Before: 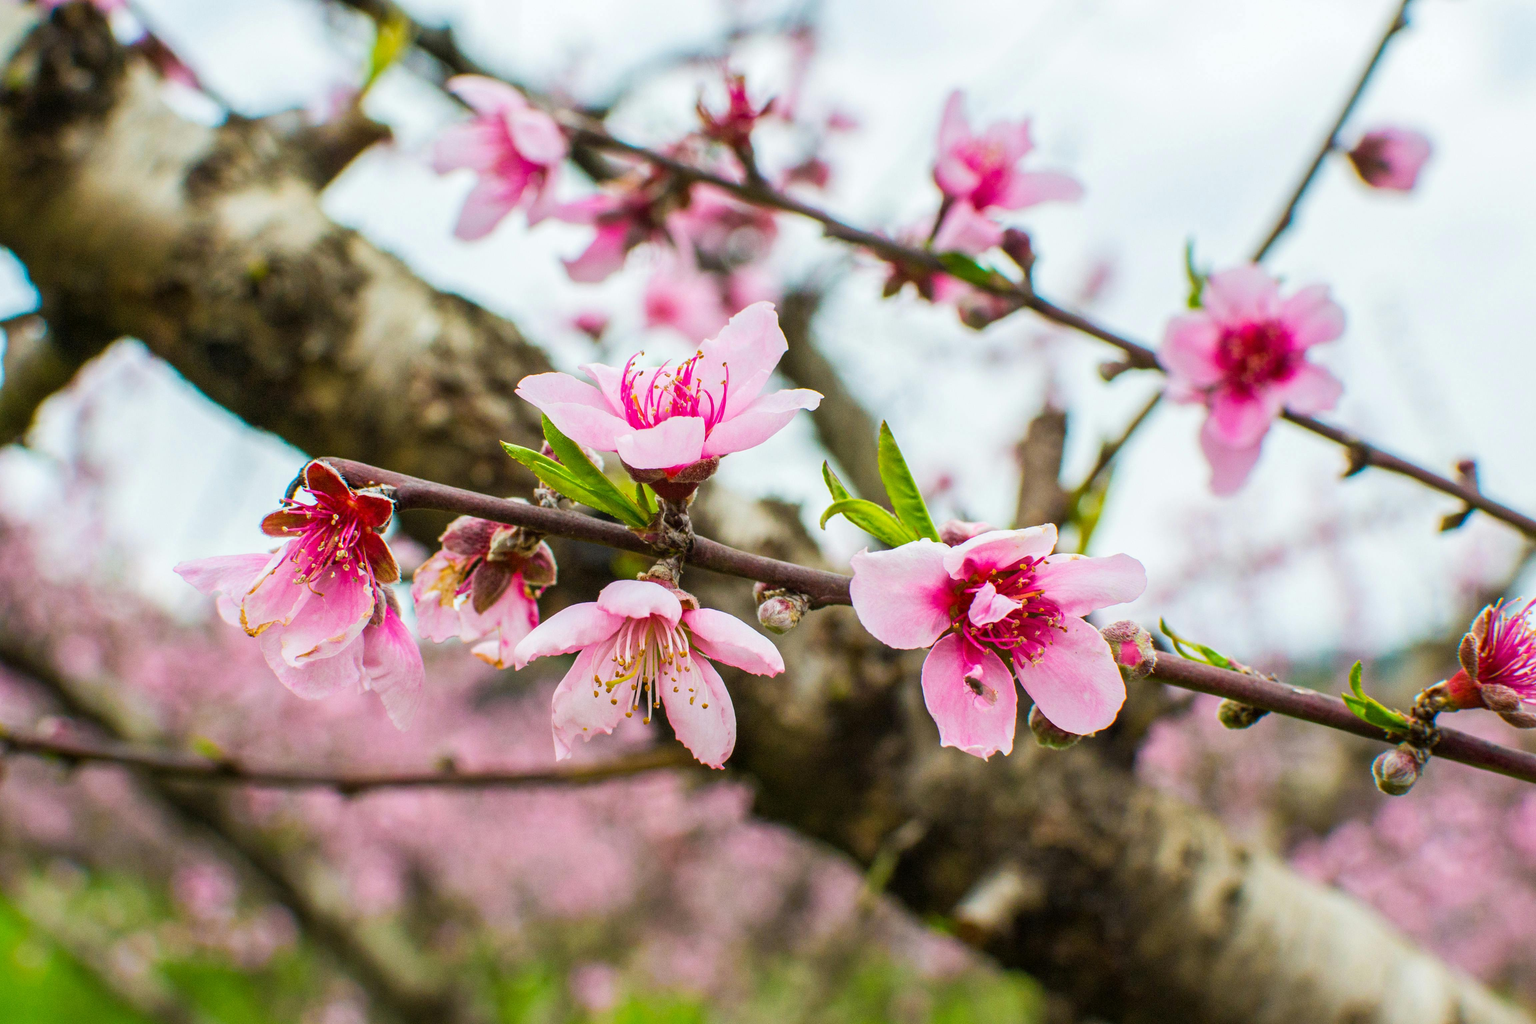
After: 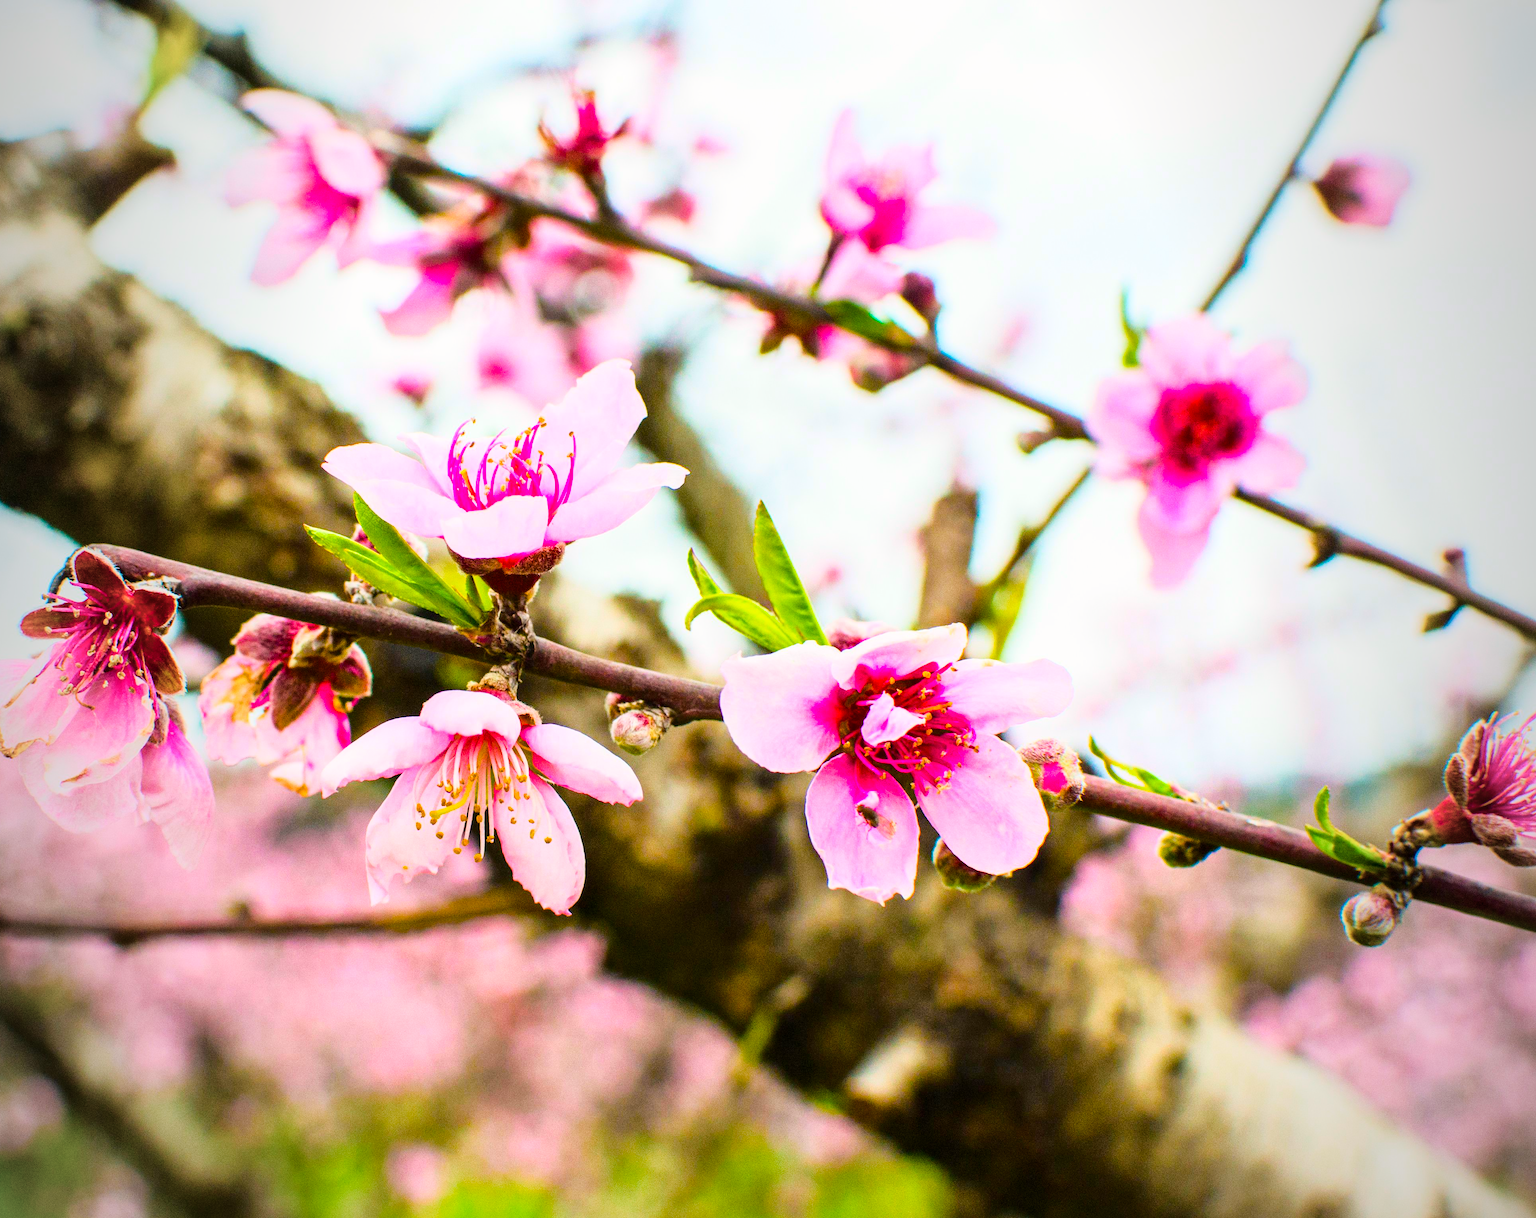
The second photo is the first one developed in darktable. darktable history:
color balance rgb: highlights gain › chroma 1.053%, highlights gain › hue 60.13°, perceptual saturation grading › global saturation 26.418%, perceptual saturation grading › highlights -27.905%, perceptual saturation grading › mid-tones 15.506%, perceptual saturation grading › shadows 33.608%, global vibrance 20%
vignetting: fall-off start 96.94%, fall-off radius 98.83%, width/height ratio 0.614
crop: left 15.945%
base curve: curves: ch0 [(0, 0) (0.028, 0.03) (0.121, 0.232) (0.46, 0.748) (0.859, 0.968) (1, 1)]
